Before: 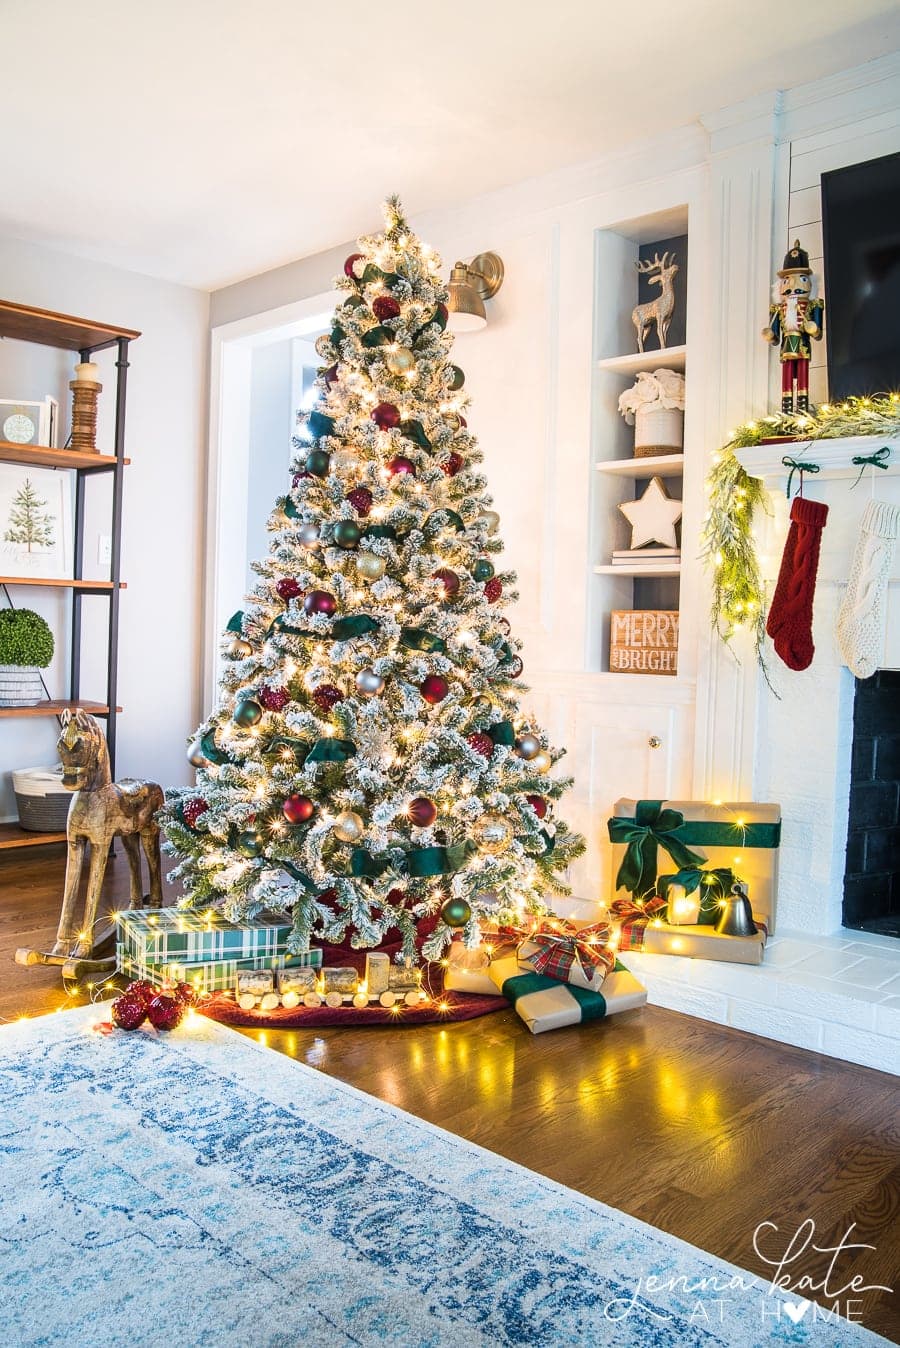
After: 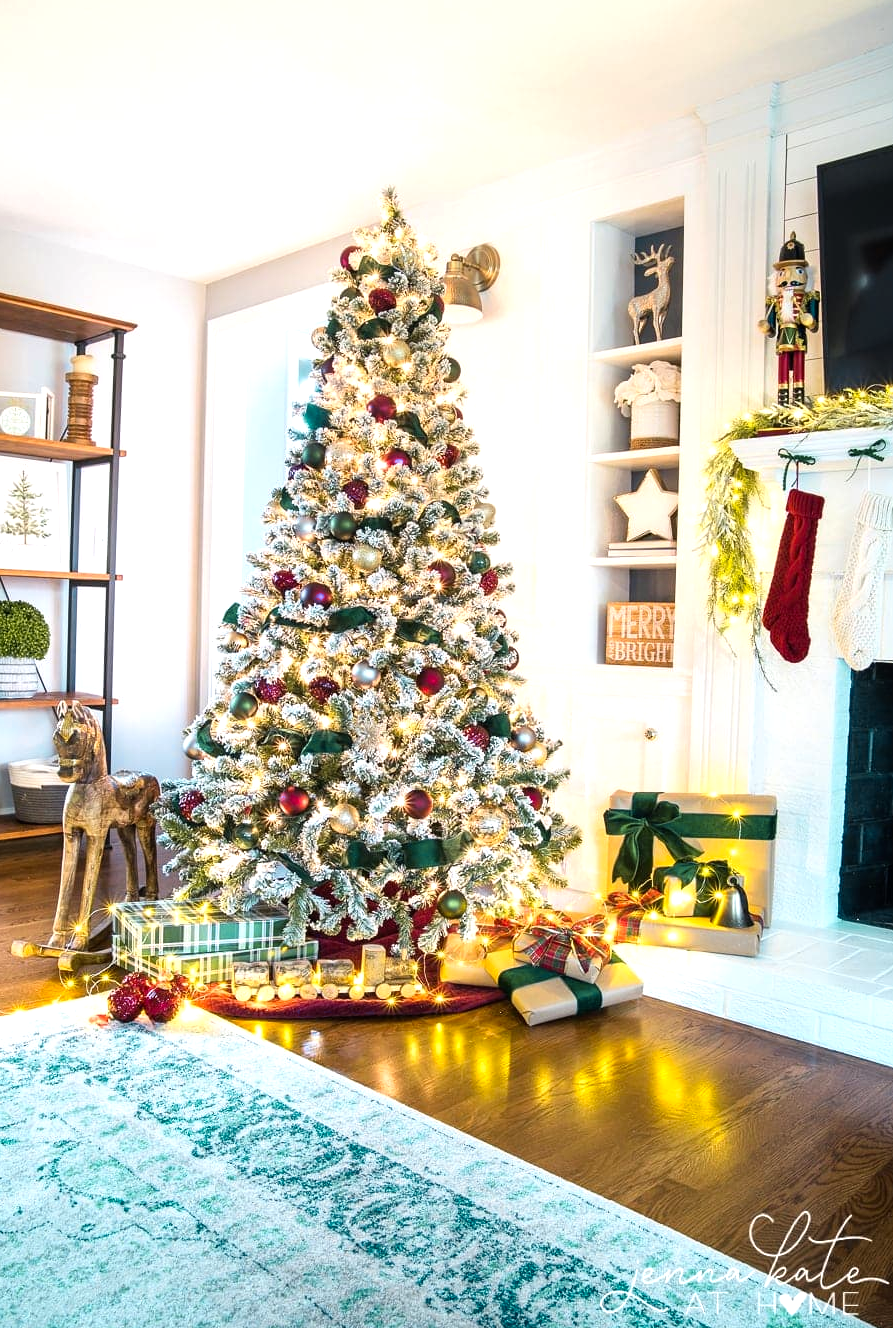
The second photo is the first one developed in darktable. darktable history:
color zones: curves: ch0 [(0.254, 0.492) (0.724, 0.62)]; ch1 [(0.25, 0.528) (0.719, 0.796)]; ch2 [(0, 0.472) (0.25, 0.5) (0.73, 0.184)]
crop: left 0.476%, top 0.659%, right 0.232%, bottom 0.796%
tone equalizer: -8 EV -0.441 EV, -7 EV -0.418 EV, -6 EV -0.366 EV, -5 EV -0.235 EV, -3 EV 0.204 EV, -2 EV 0.319 EV, -1 EV 0.381 EV, +0 EV 0.433 EV
